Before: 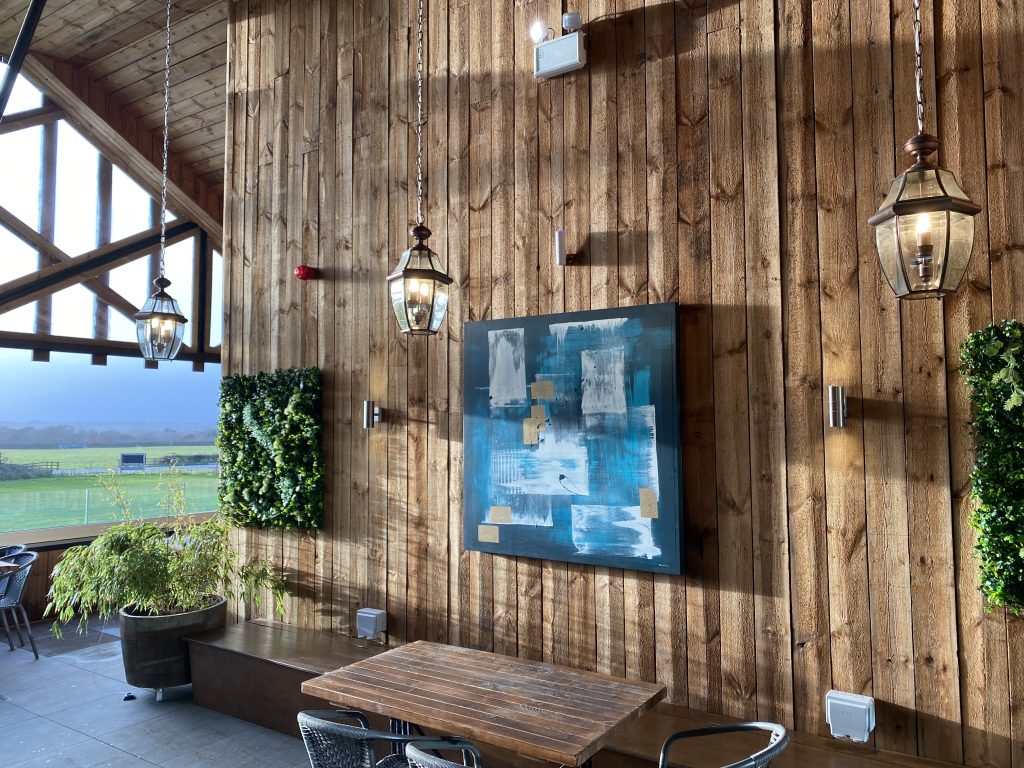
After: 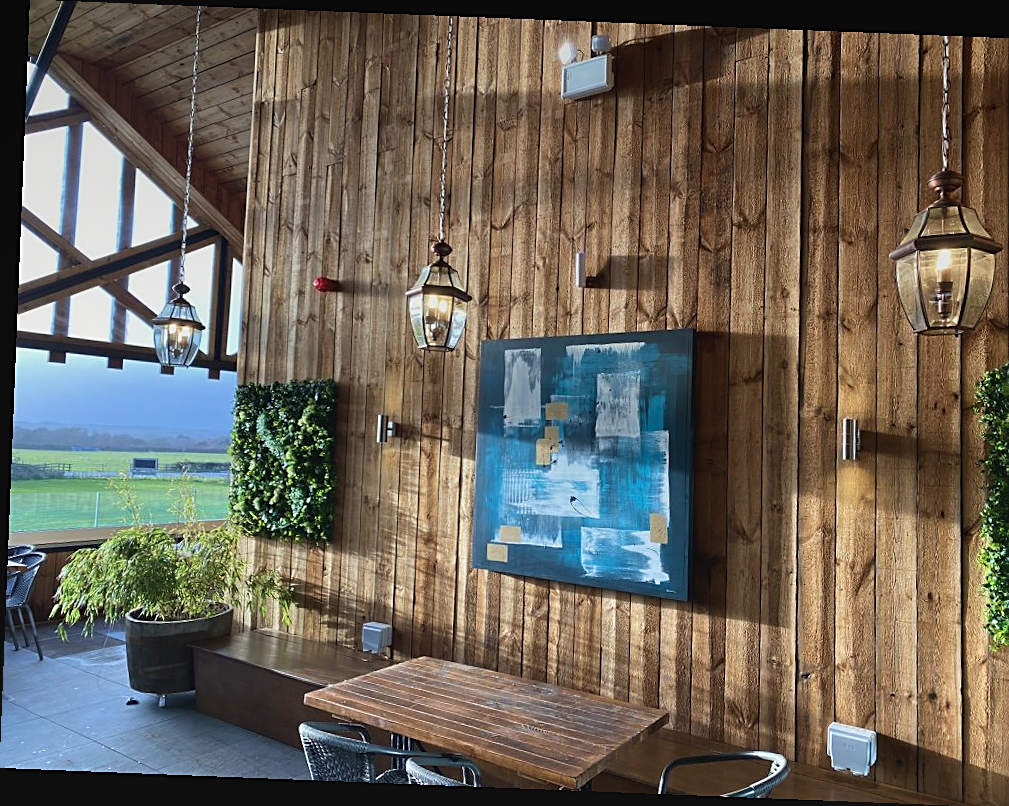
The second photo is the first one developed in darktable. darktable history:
graduated density: on, module defaults
sharpen: on, module defaults
exposure: black level correction -0.005, exposure 0.054 EV, compensate highlight preservation false
crop: right 4.126%, bottom 0.031%
shadows and highlights: shadows -21.3, highlights 100, soften with gaussian
velvia: on, module defaults
rotate and perspective: rotation 2.27°, automatic cropping off
